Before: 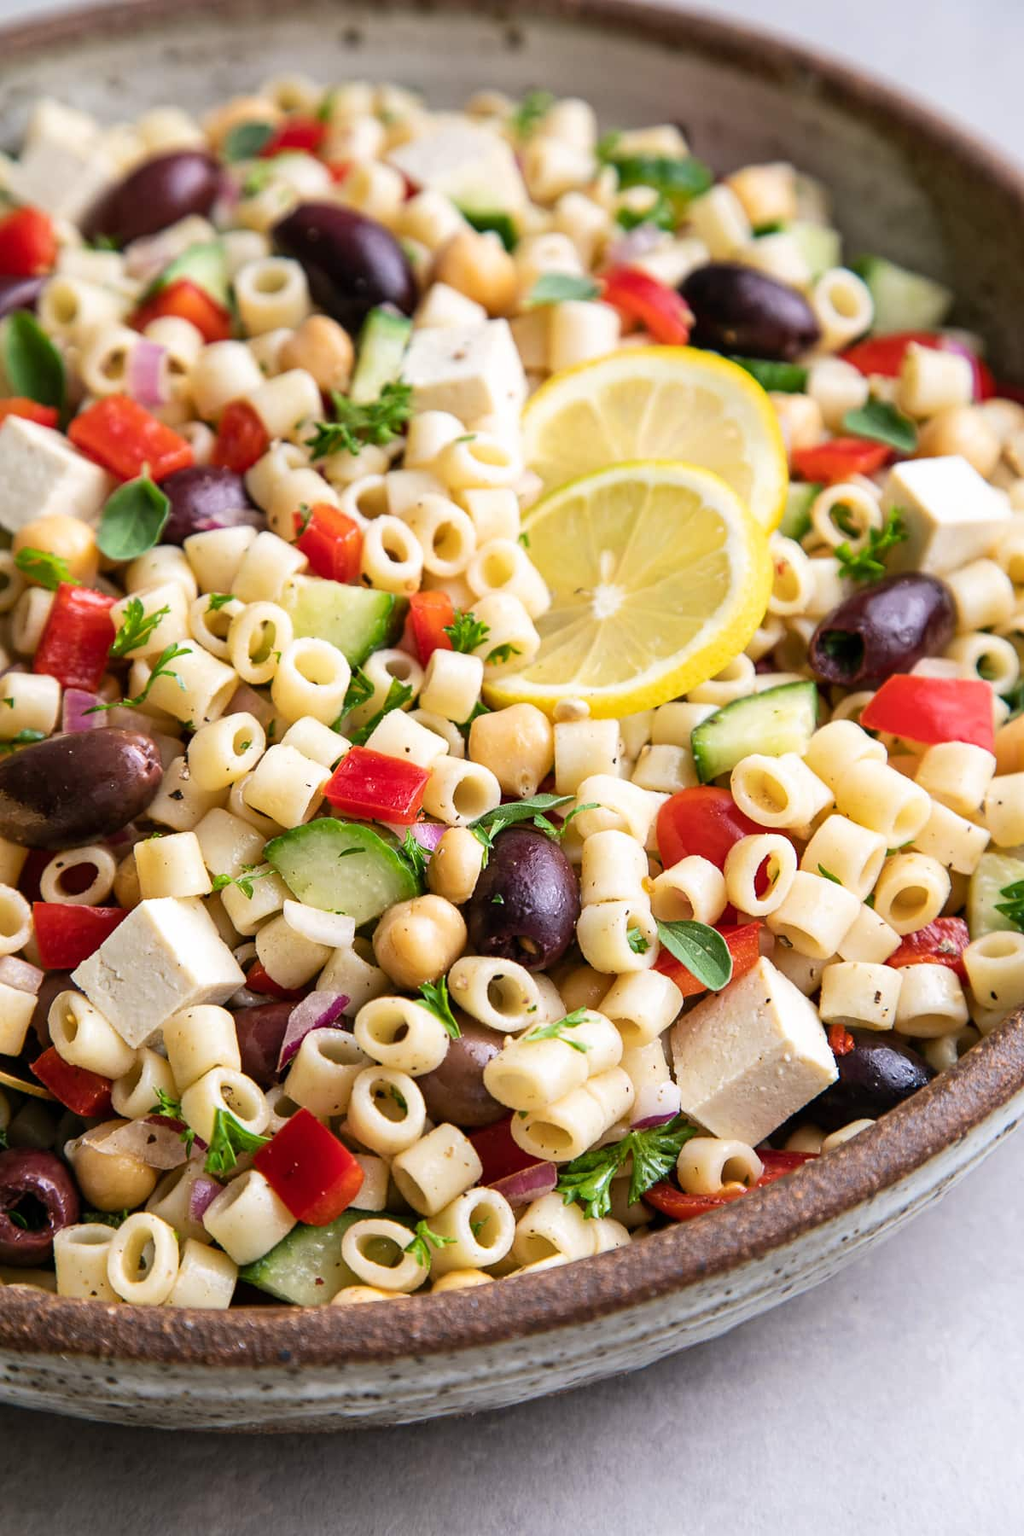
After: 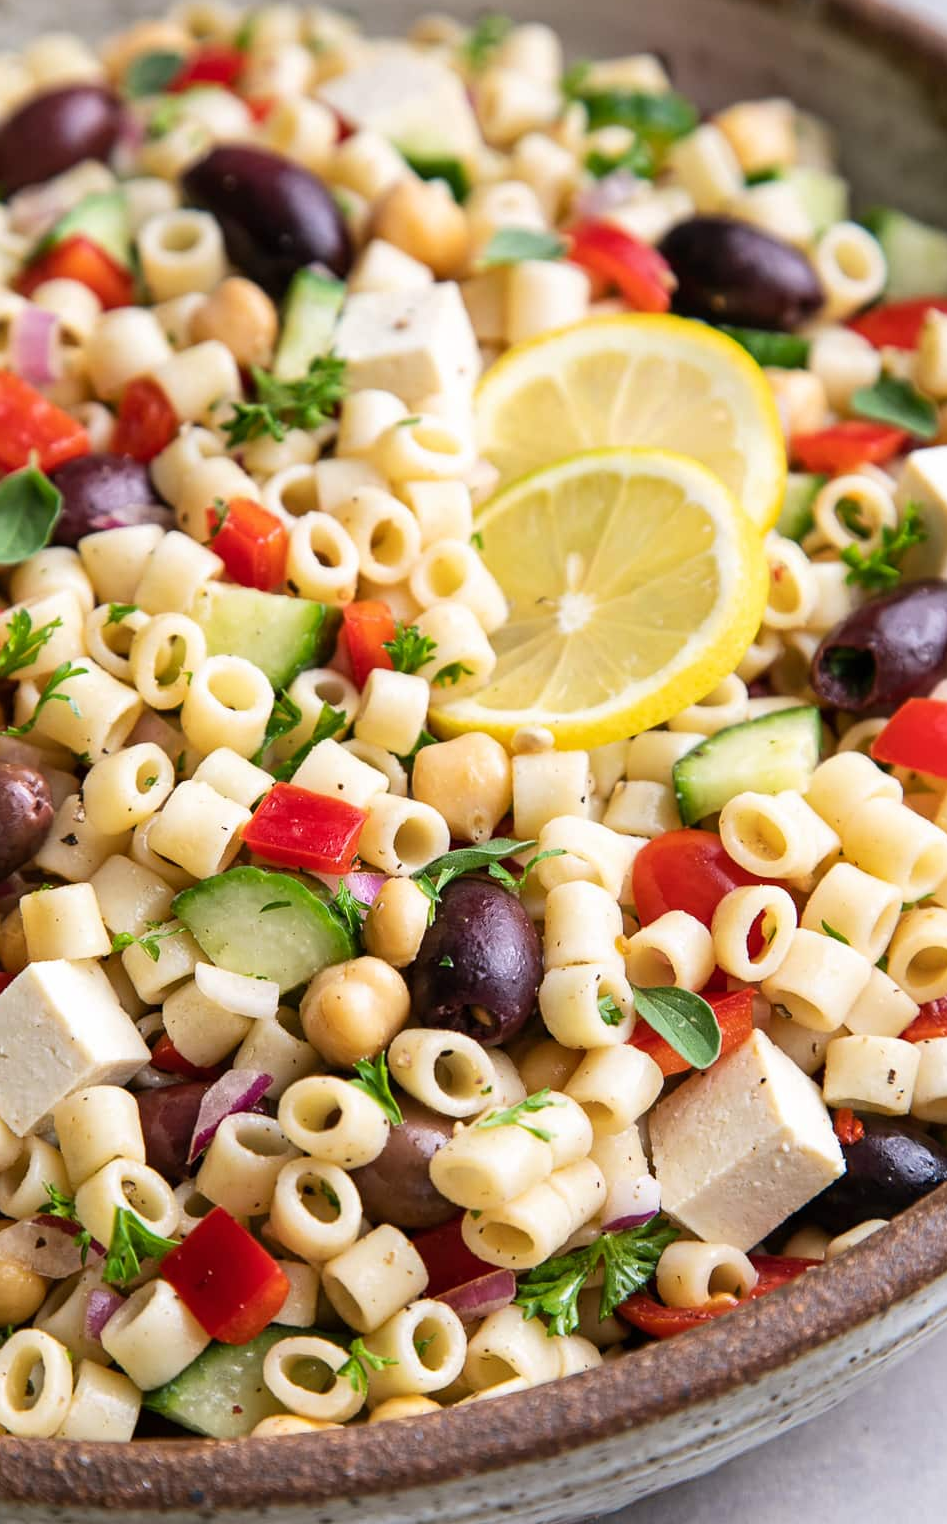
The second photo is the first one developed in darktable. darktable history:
crop: left 11.472%, top 5.122%, right 9.587%, bottom 10.202%
